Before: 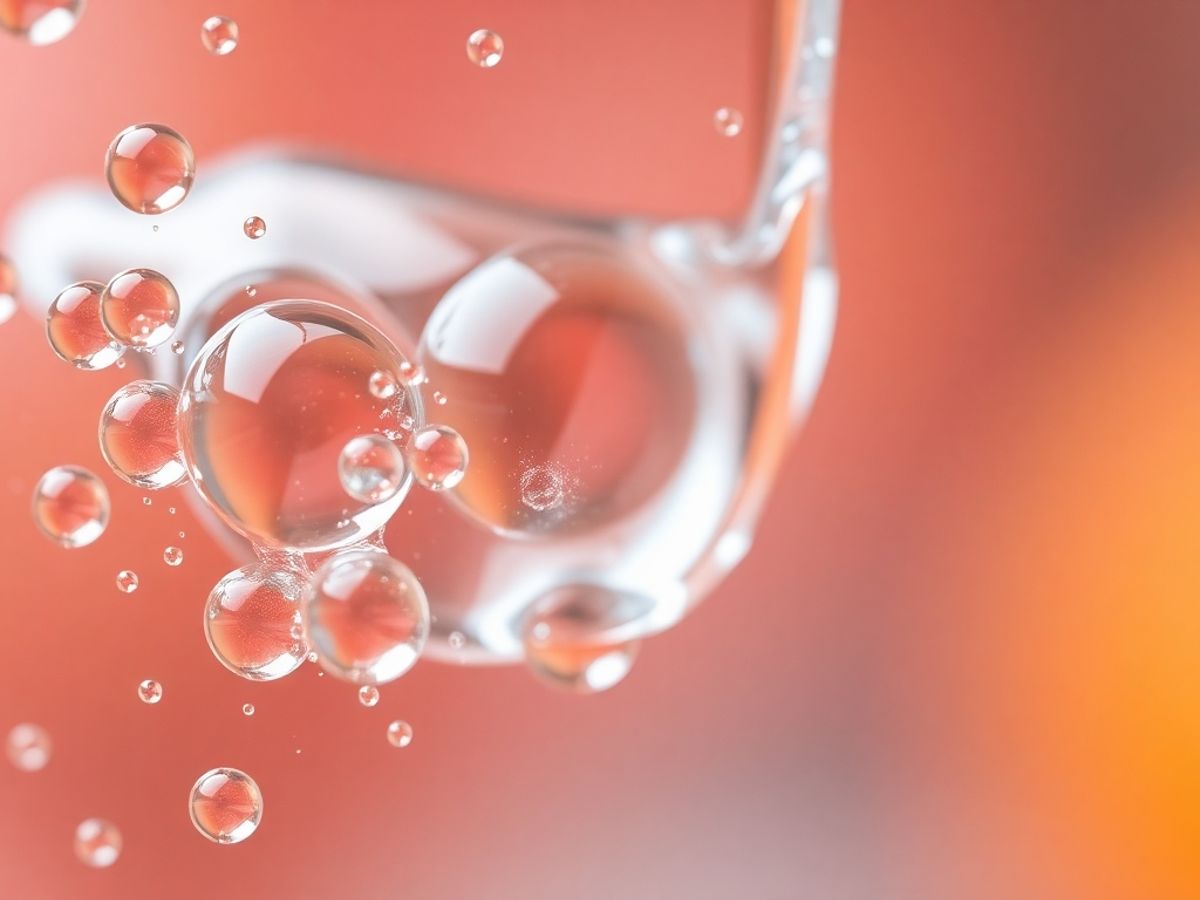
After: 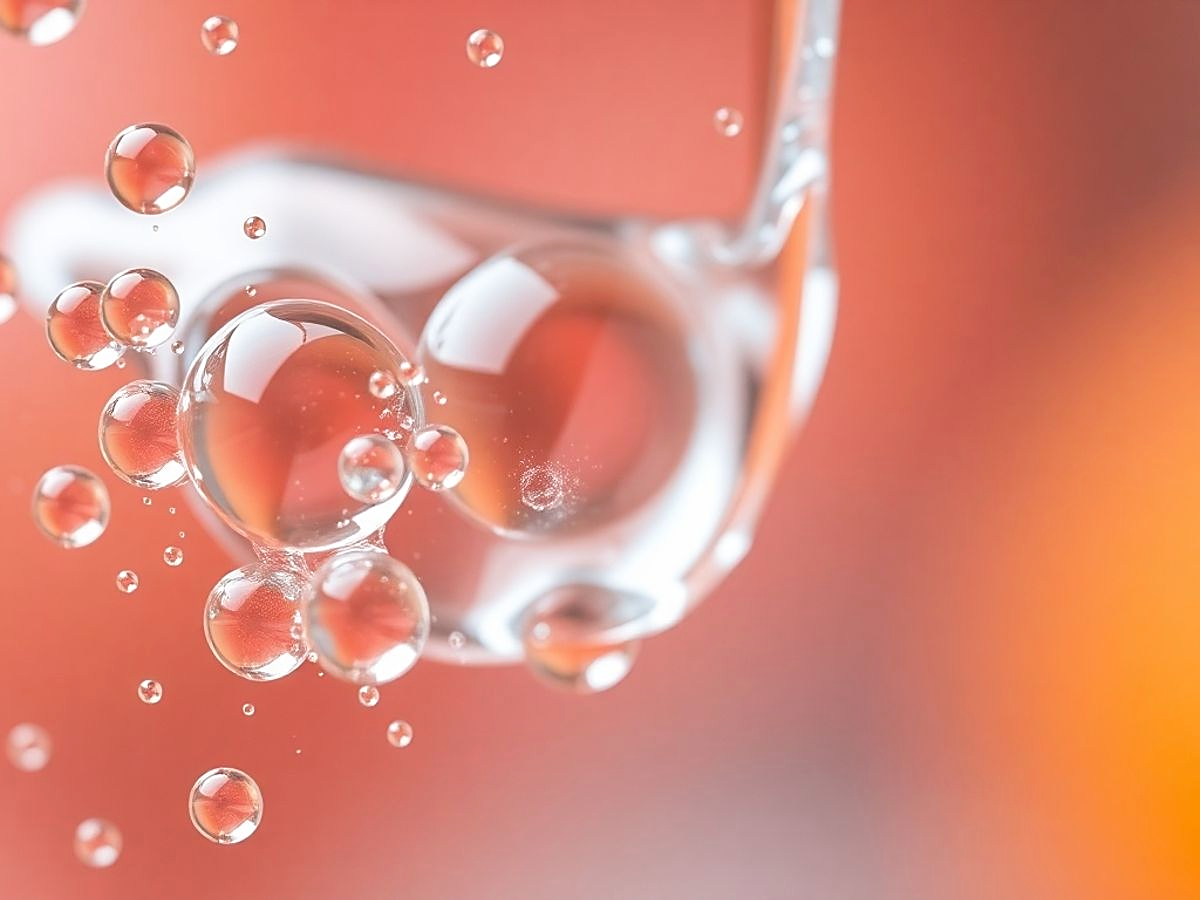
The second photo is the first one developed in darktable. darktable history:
exposure: black level correction 0.01, exposure 0.014 EV, compensate highlight preservation false
sharpen: on, module defaults
